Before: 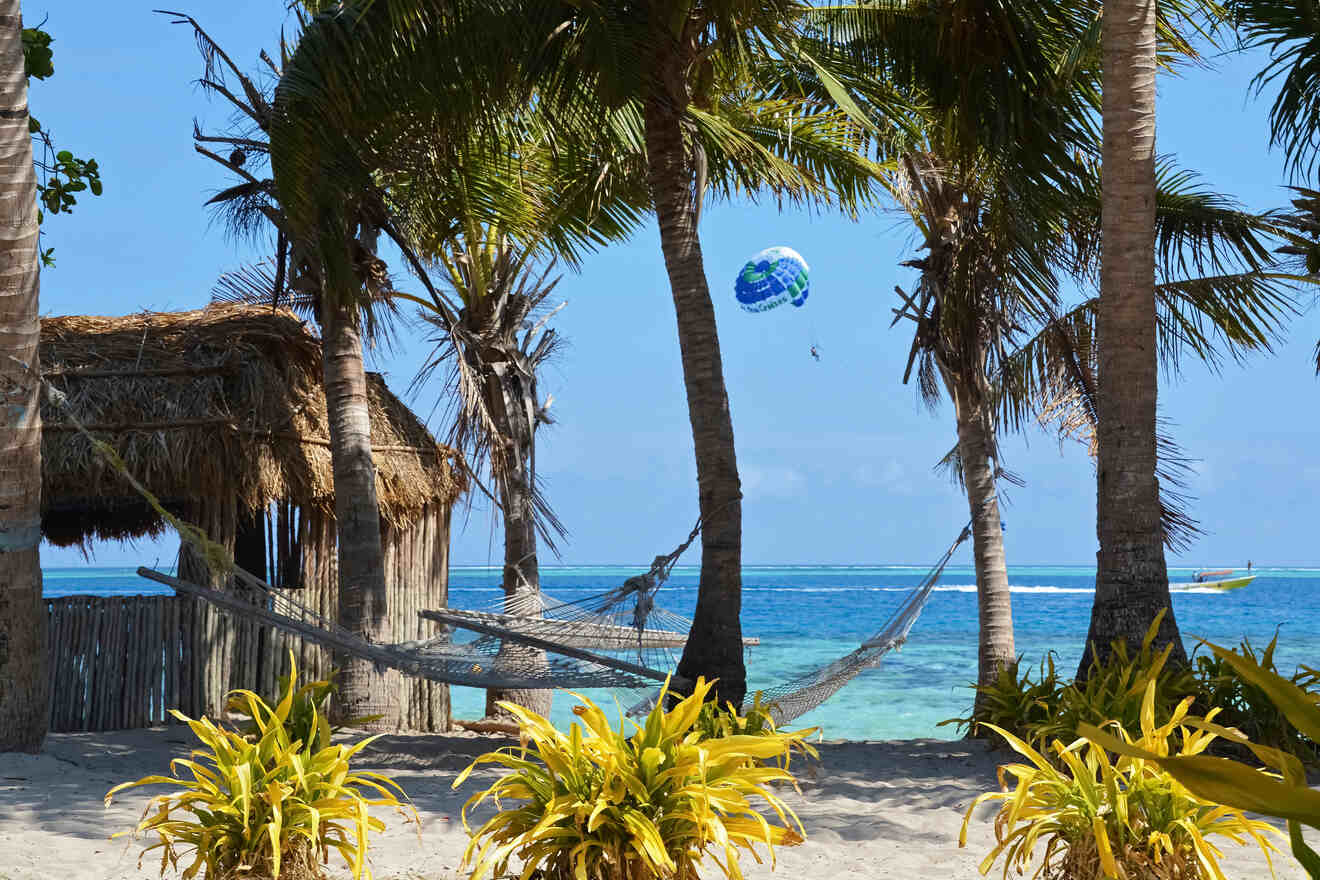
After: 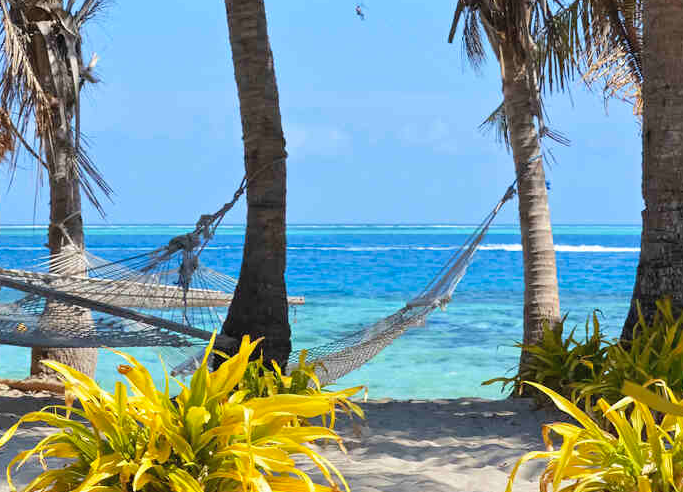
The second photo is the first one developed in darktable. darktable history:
contrast brightness saturation: brightness 0.09, saturation 0.19
crop: left 34.479%, top 38.822%, right 13.718%, bottom 5.172%
